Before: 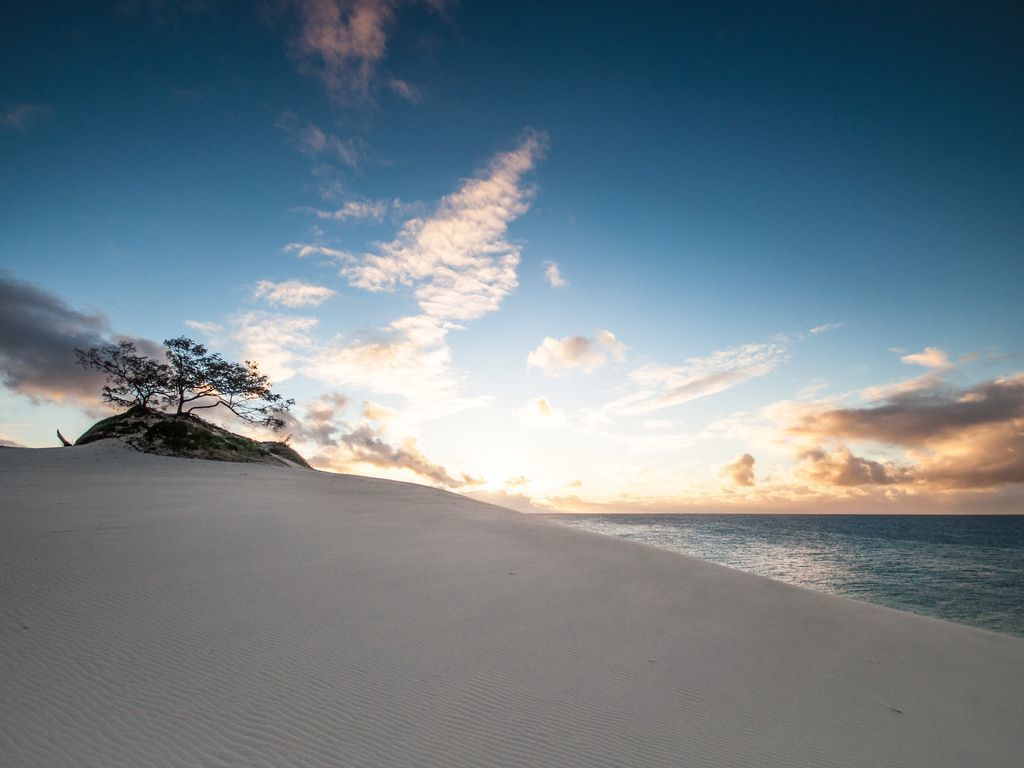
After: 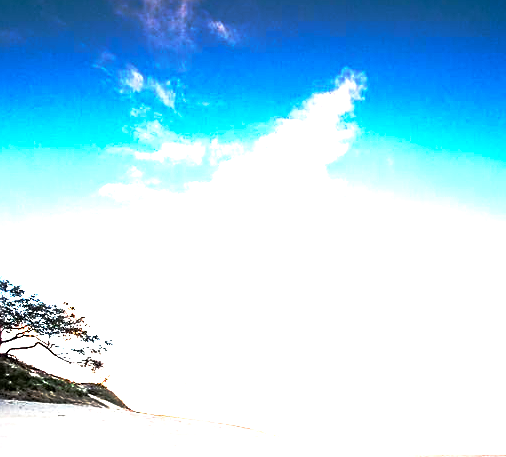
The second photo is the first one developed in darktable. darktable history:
tone equalizer: -8 EV -0.784 EV, -7 EV -0.706 EV, -6 EV -0.571 EV, -5 EV -0.413 EV, -3 EV 0.386 EV, -2 EV 0.6 EV, -1 EV 0.68 EV, +0 EV 0.724 EV
crop: left 17.845%, top 7.777%, right 32.718%, bottom 32.629%
exposure: black level correction 0, exposure 1.706 EV, compensate highlight preservation false
base curve: curves: ch0 [(0, 0) (0.564, 0.291) (0.802, 0.731) (1, 1)], preserve colors none
color balance rgb: shadows lift › luminance -9.086%, global offset › hue 168.95°, linear chroma grading › global chroma 14.703%, perceptual saturation grading › global saturation 20%, perceptual saturation grading › highlights -49.197%, perceptual saturation grading › shadows 24.017%
sharpen: on, module defaults
